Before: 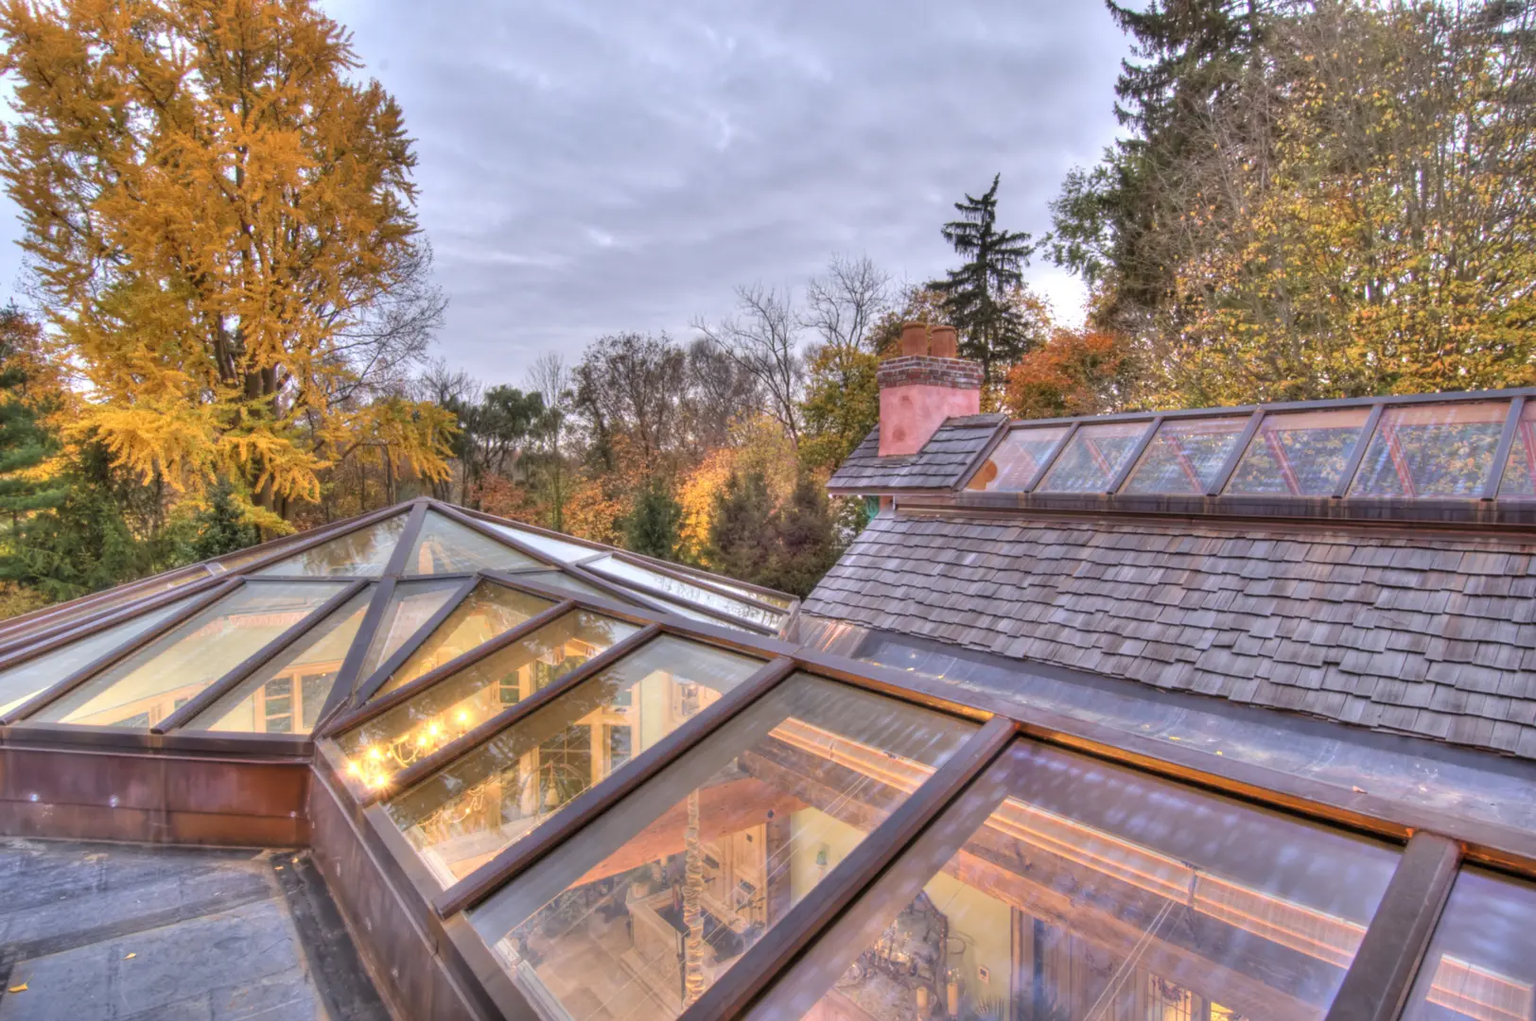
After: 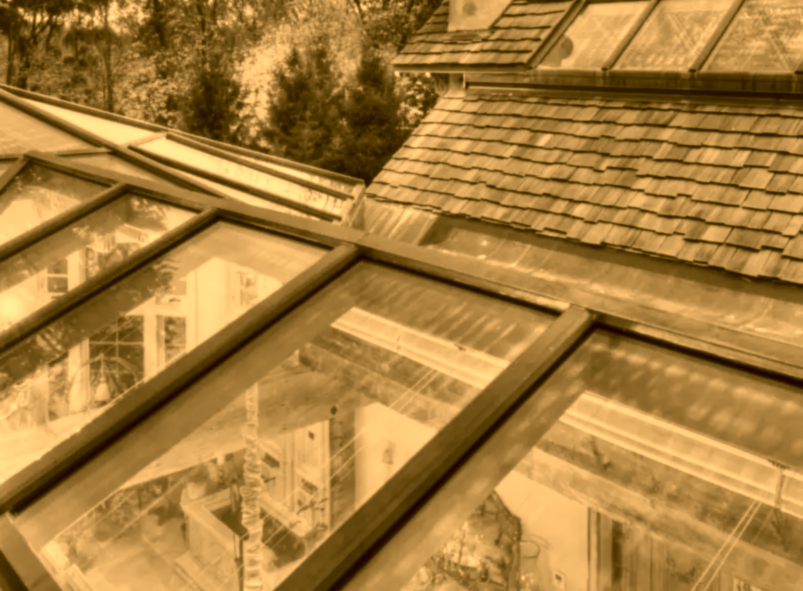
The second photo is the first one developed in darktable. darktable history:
color correction: highlights a* 10.44, highlights b* 30.04, shadows a* 2.73, shadows b* 17.51, saturation 1.72
lowpass: radius 0.76, contrast 1.56, saturation 0, unbound 0
crop: left 29.672%, top 41.786%, right 20.851%, bottom 3.487%
